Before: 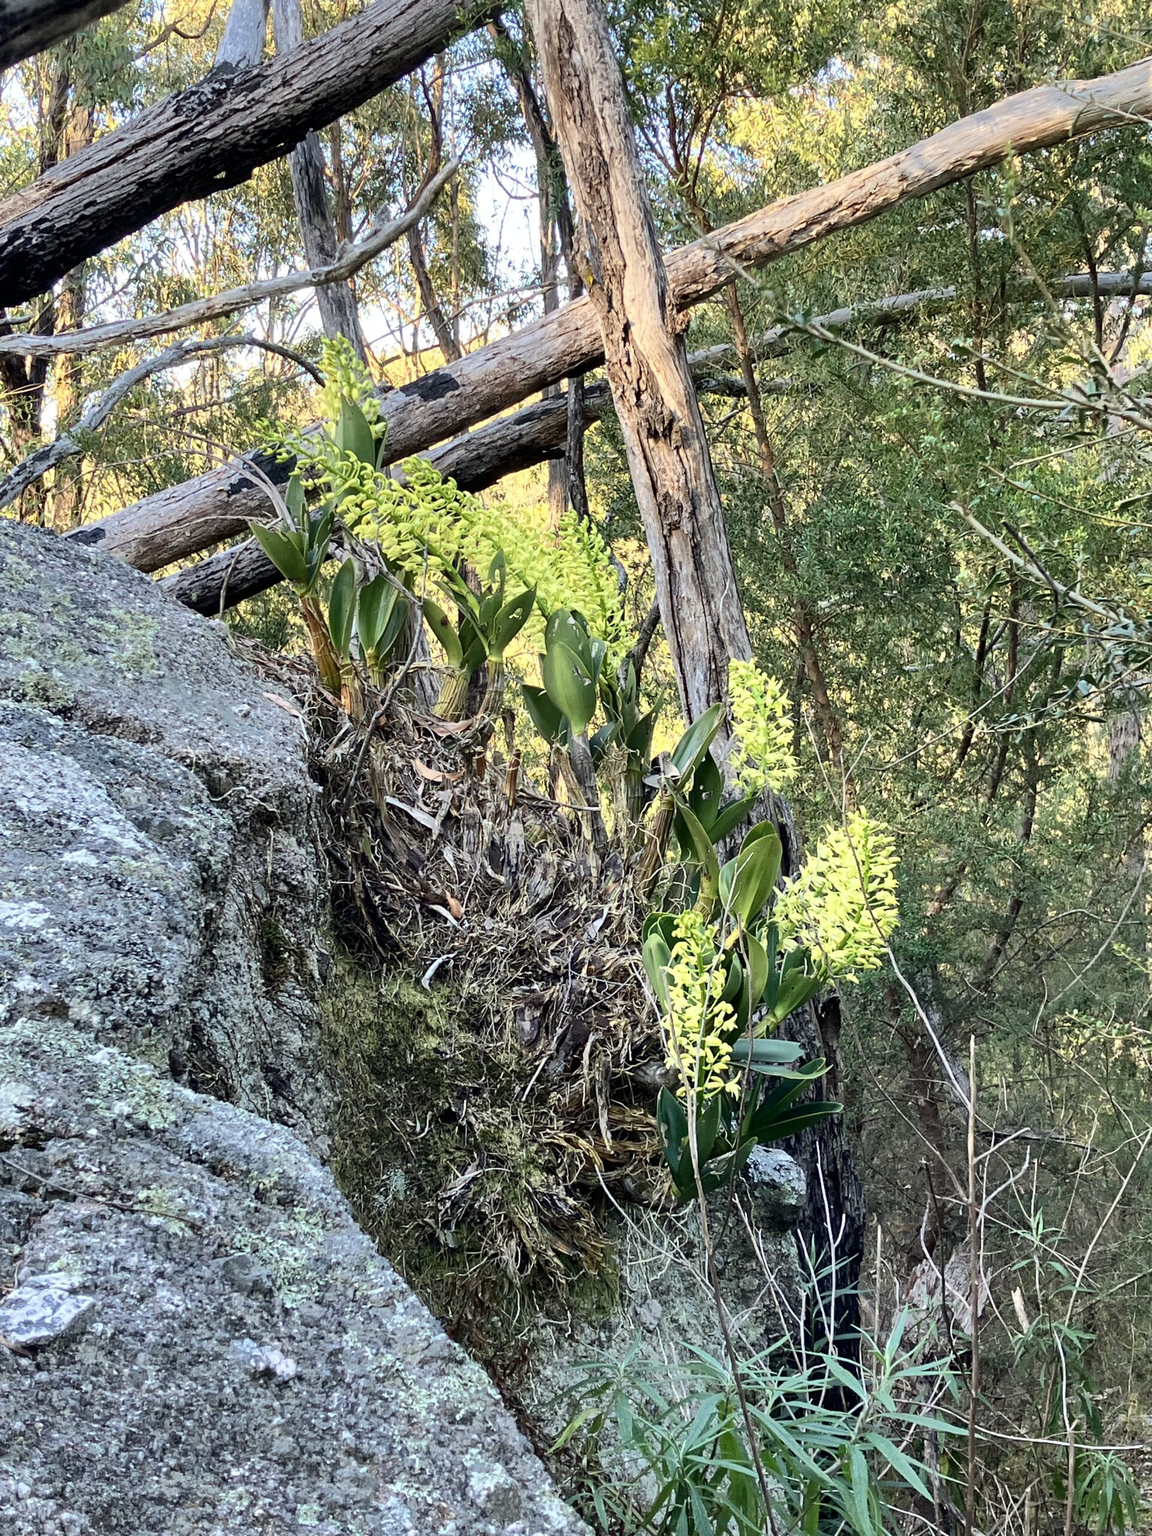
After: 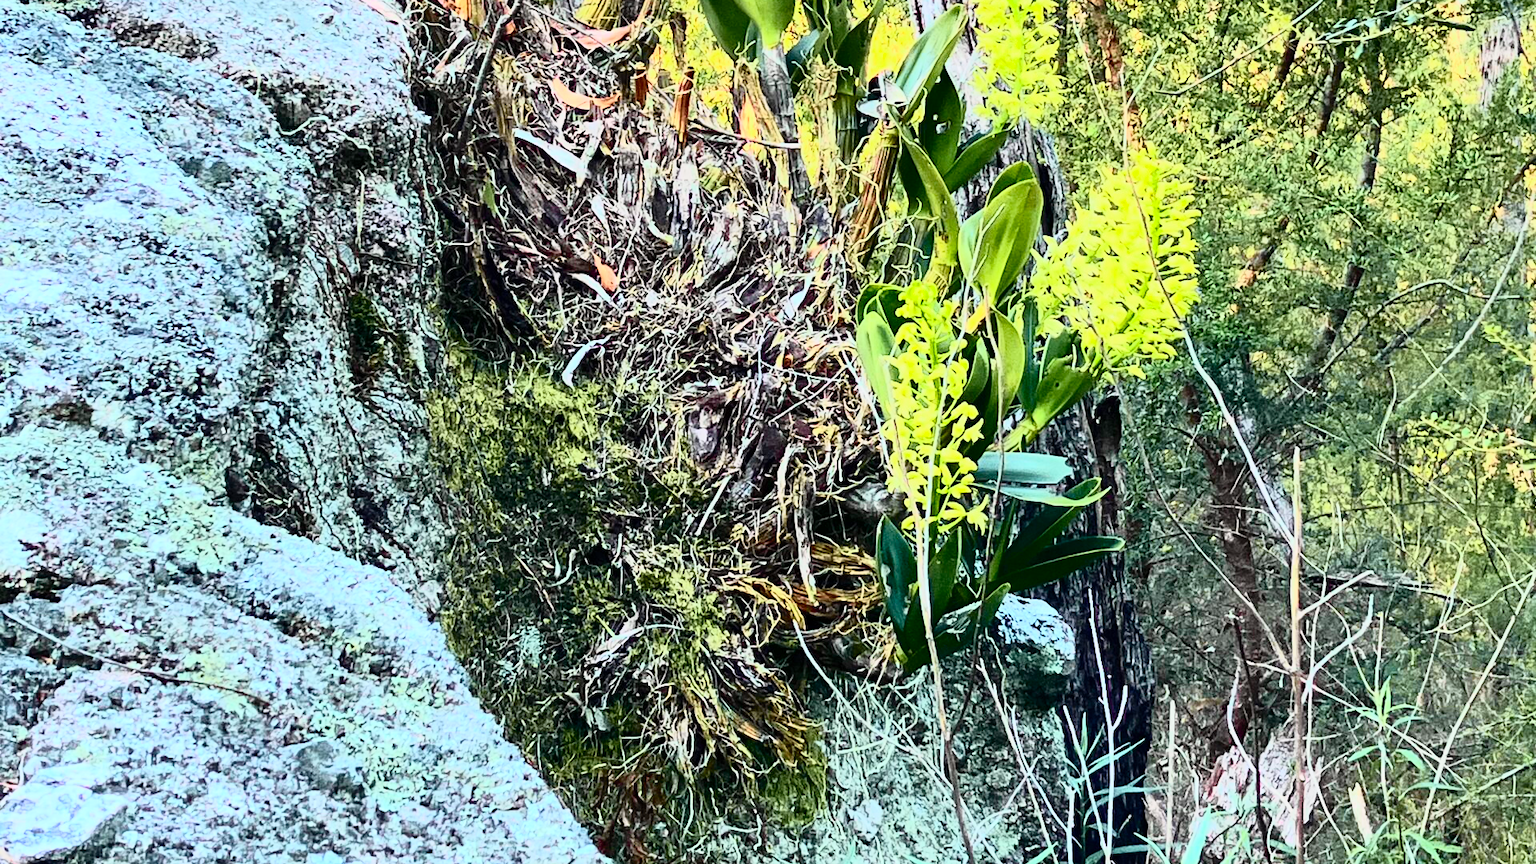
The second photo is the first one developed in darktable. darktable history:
contrast brightness saturation: contrast 0.2, brightness 0.16, saturation 0.22
crop: top 45.551%, bottom 12.262%
tone curve: curves: ch0 [(0, 0) (0.046, 0.031) (0.163, 0.114) (0.391, 0.432) (0.488, 0.561) (0.695, 0.839) (0.785, 0.904) (1, 0.965)]; ch1 [(0, 0) (0.248, 0.252) (0.427, 0.412) (0.482, 0.462) (0.499, 0.497) (0.518, 0.52) (0.535, 0.577) (0.585, 0.623) (0.679, 0.743) (0.788, 0.809) (1, 1)]; ch2 [(0, 0) (0.313, 0.262) (0.427, 0.417) (0.473, 0.47) (0.503, 0.503) (0.523, 0.515) (0.557, 0.596) (0.598, 0.646) (0.708, 0.771) (1, 1)], color space Lab, independent channels, preserve colors none
